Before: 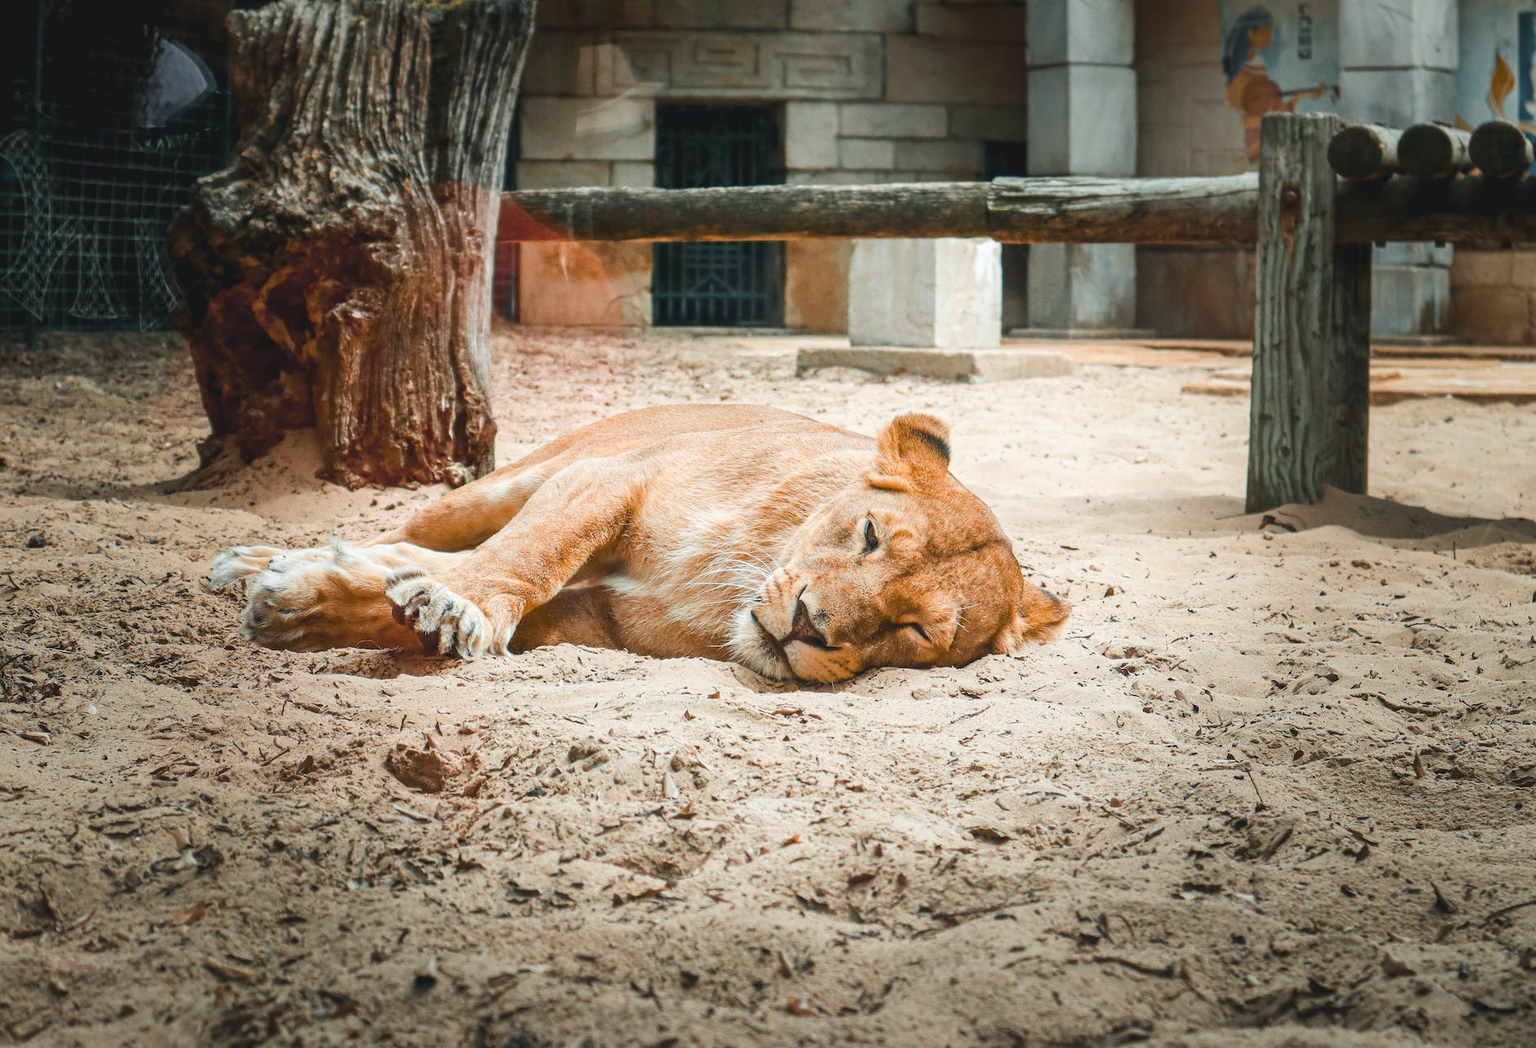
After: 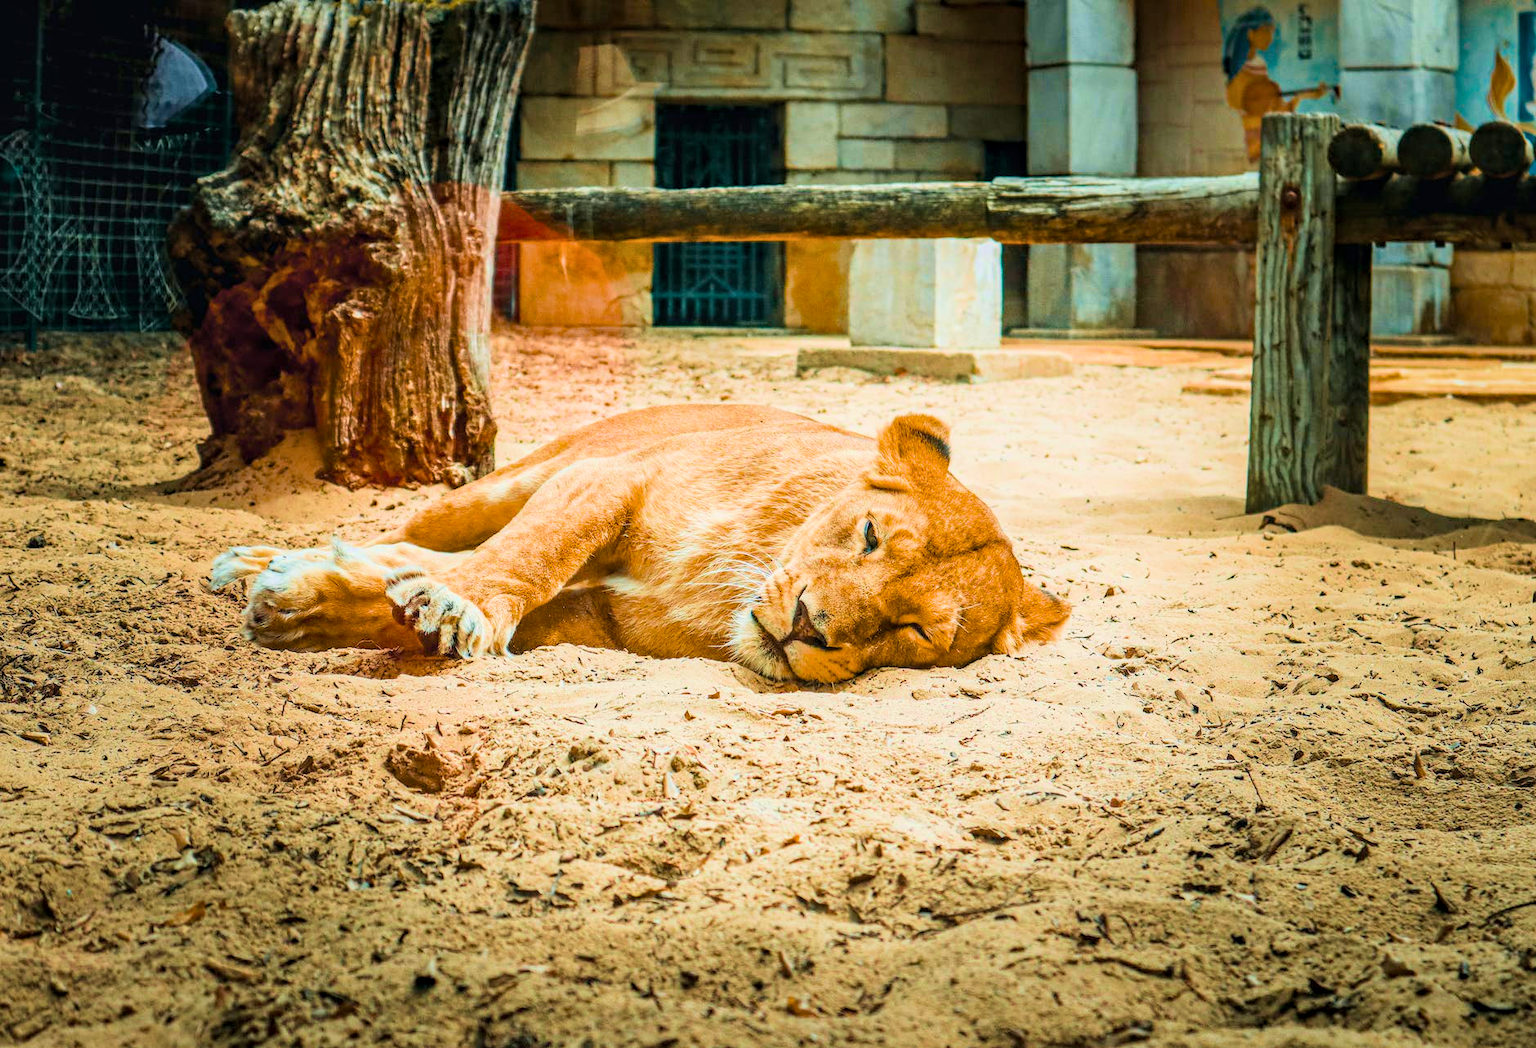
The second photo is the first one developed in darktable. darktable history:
local contrast: on, module defaults
color balance rgb: linear chroma grading › global chroma 20%, perceptual saturation grading › global saturation 25%, perceptual brilliance grading › global brilliance 20%, global vibrance 20%
filmic rgb: black relative exposure -7.65 EV, white relative exposure 4.56 EV, hardness 3.61, color science v6 (2022)
tone equalizer: on, module defaults
haze removal: compatibility mode true, adaptive false
velvia: strength 50%
